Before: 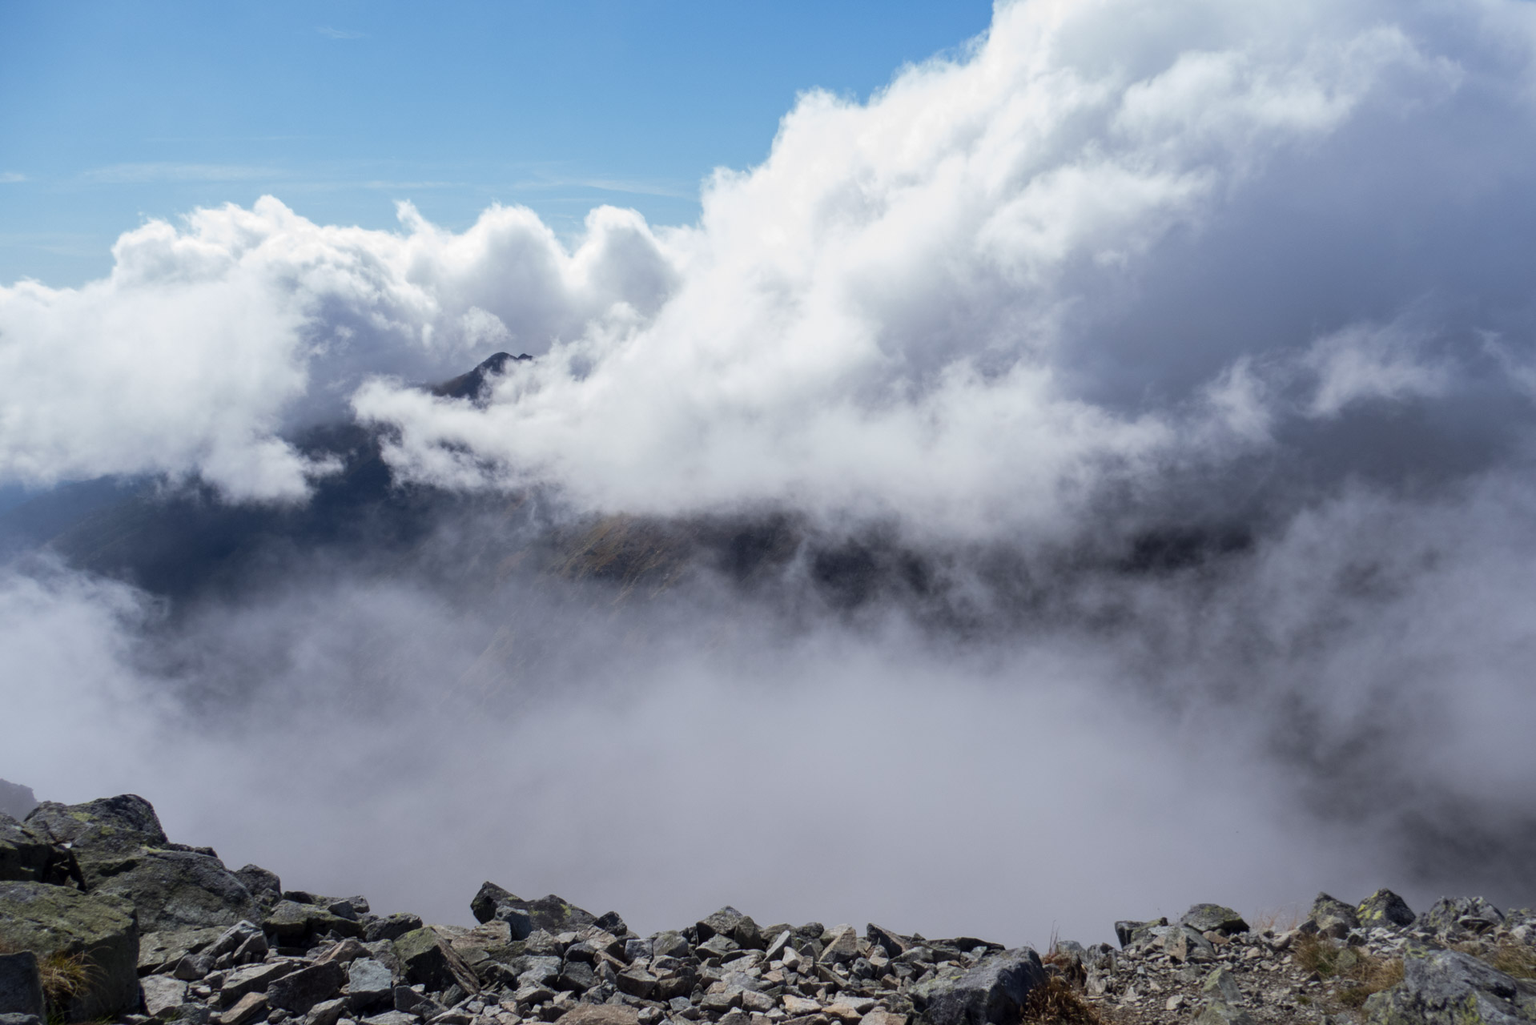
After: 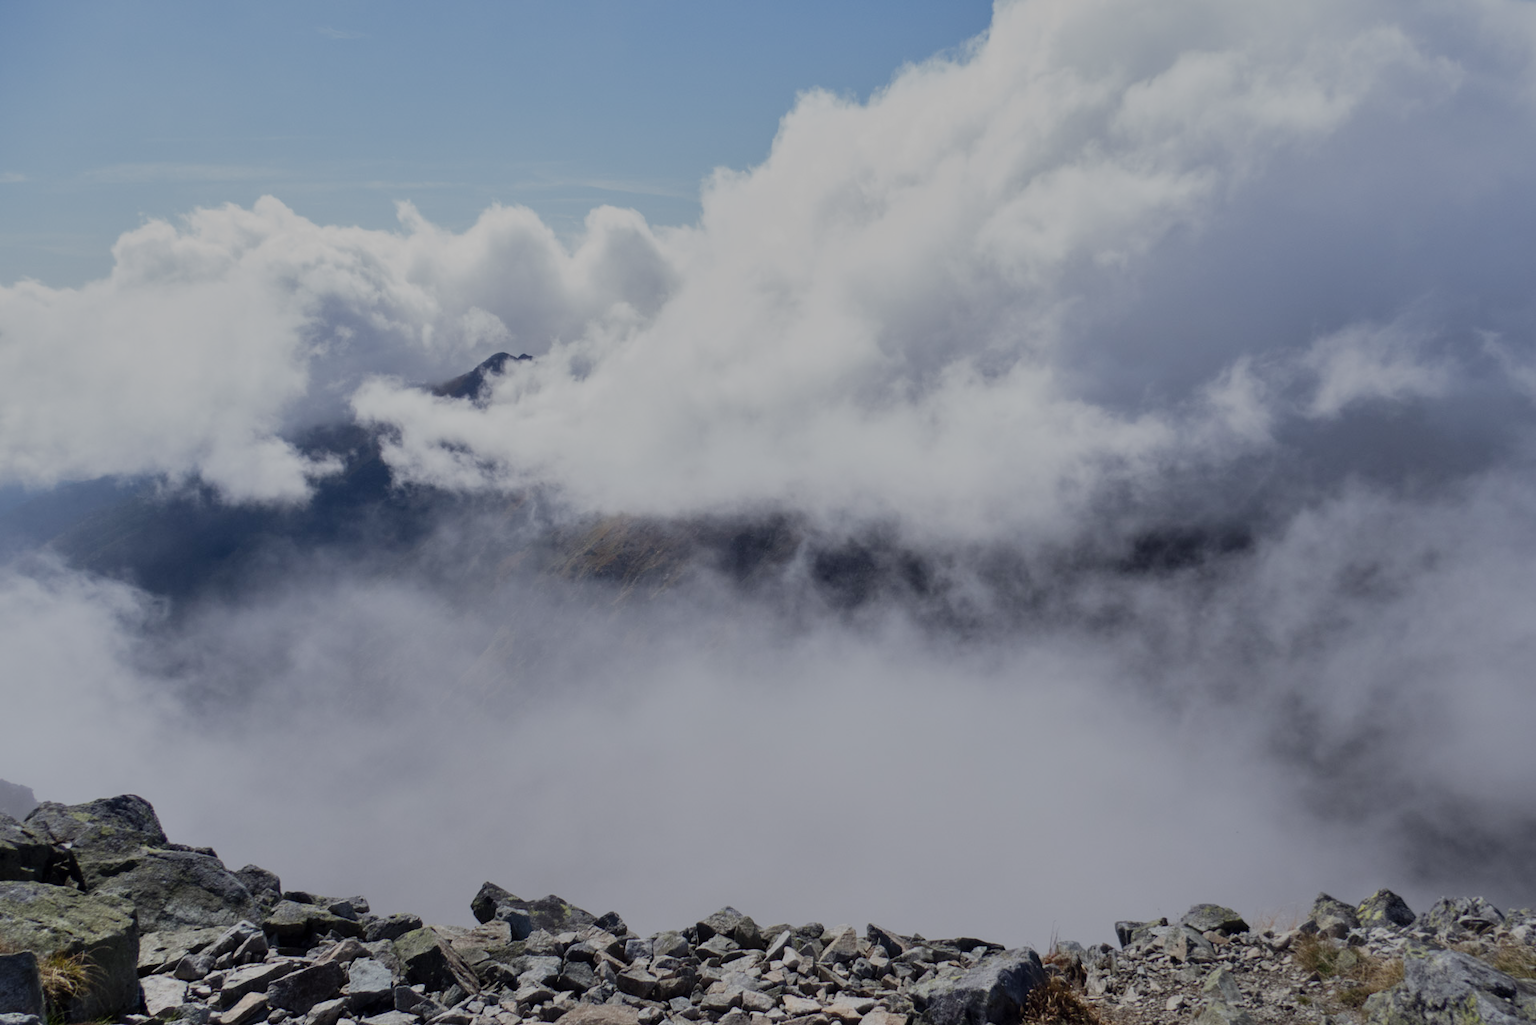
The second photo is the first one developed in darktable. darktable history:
shadows and highlights: white point adjustment 1, soften with gaussian
sigmoid: contrast 1.05, skew -0.15
